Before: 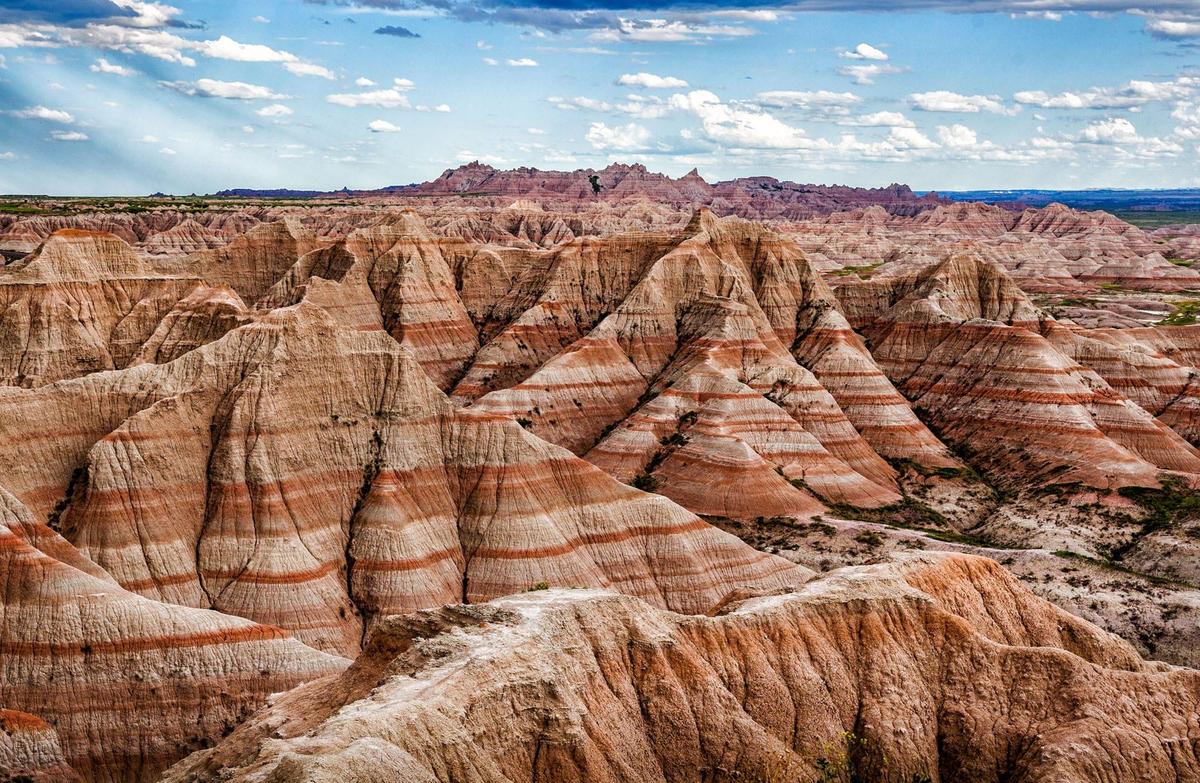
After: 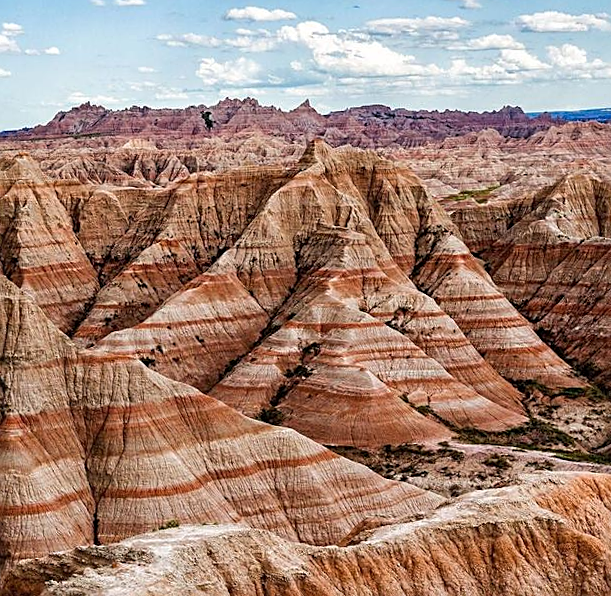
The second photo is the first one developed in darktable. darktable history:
rotate and perspective: rotation -2.56°, automatic cropping off
sharpen: on, module defaults
crop: left 32.075%, top 10.976%, right 18.355%, bottom 17.596%
